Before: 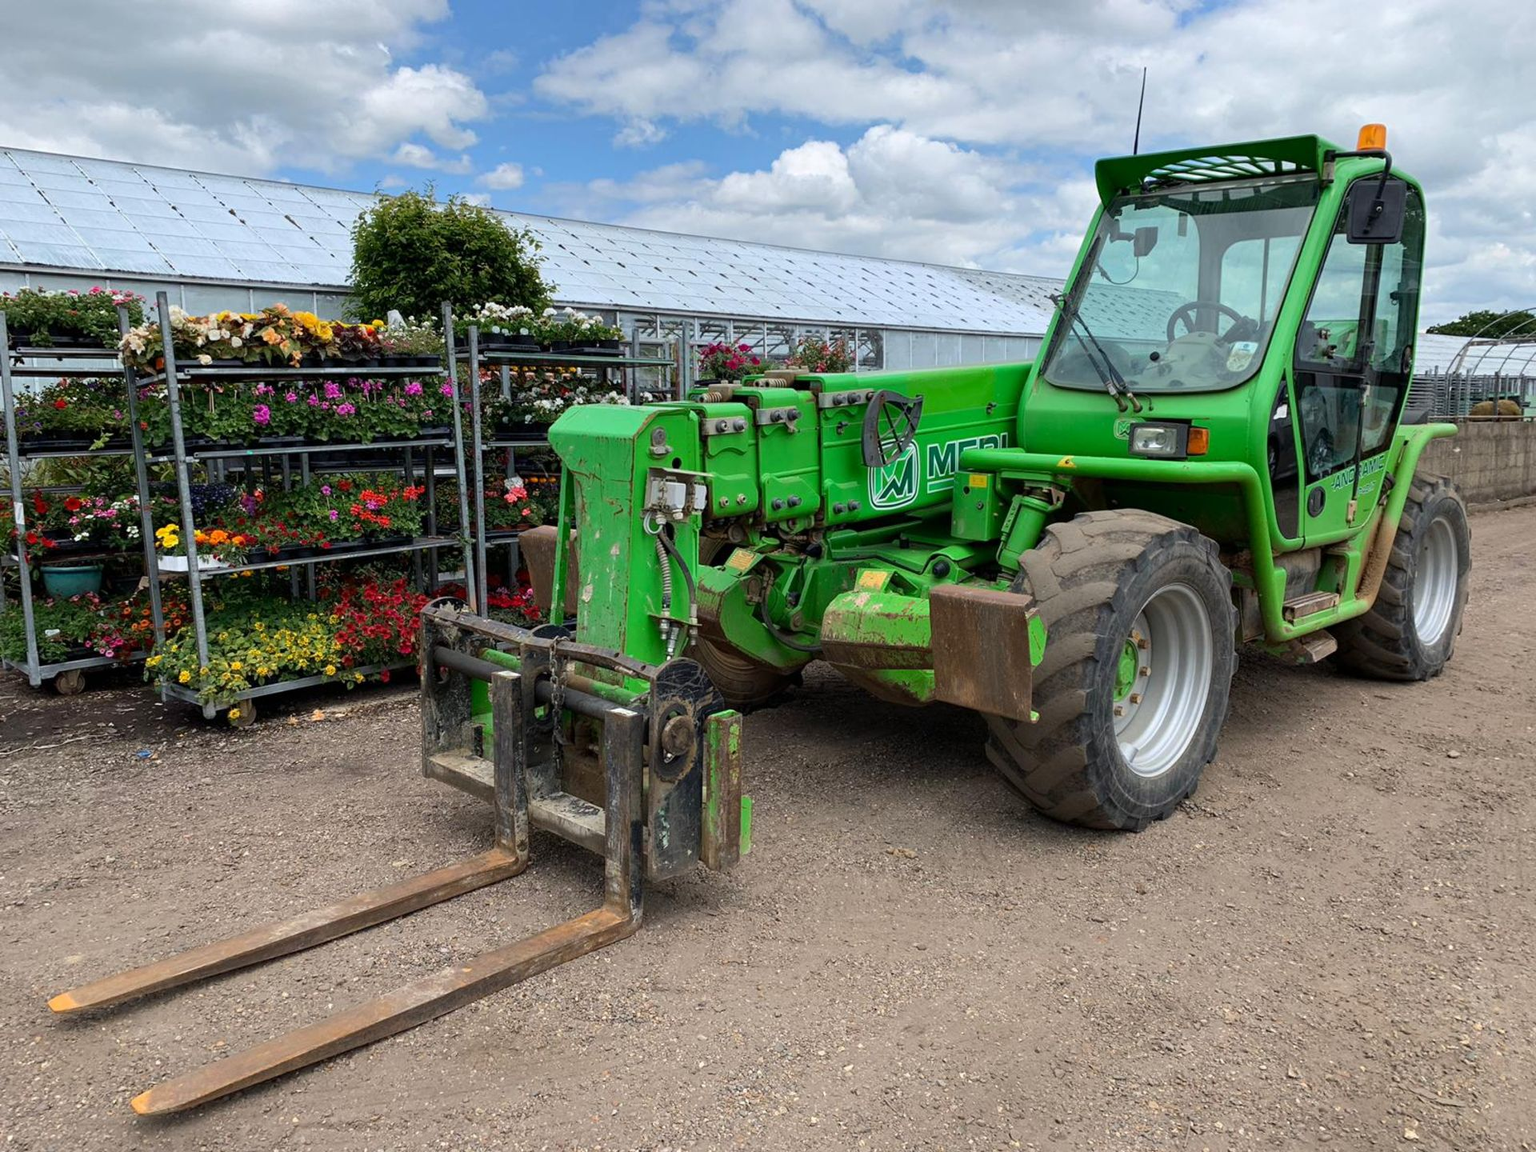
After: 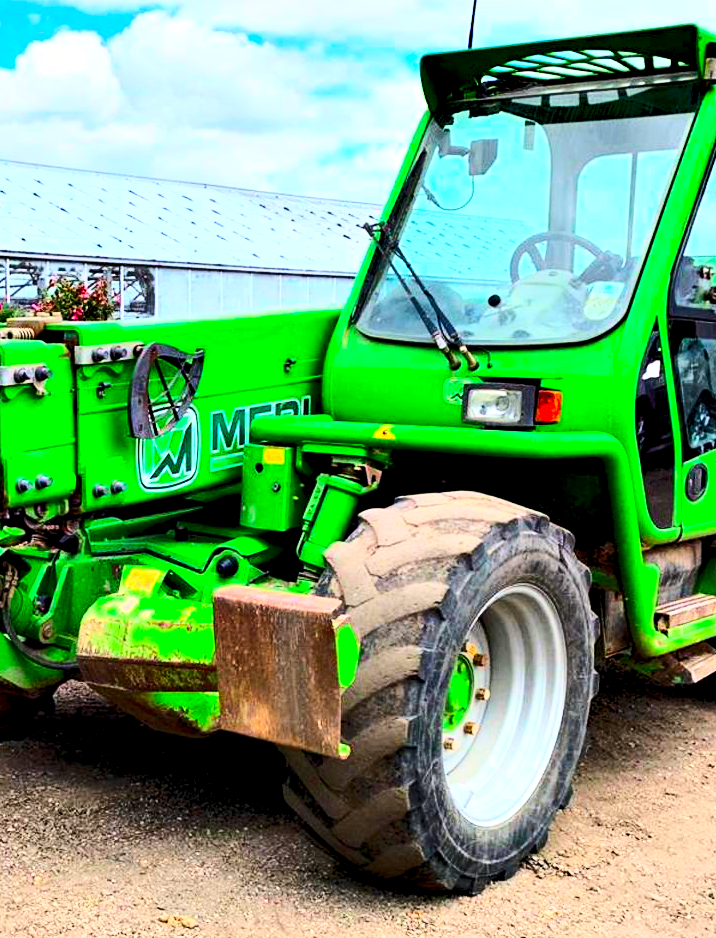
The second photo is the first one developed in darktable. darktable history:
crop and rotate: left 49.438%, top 10.114%, right 13.234%, bottom 24.705%
contrast brightness saturation: contrast 0.197, brightness 0.19, saturation 0.803
base curve: curves: ch0 [(0, 0) (0.028, 0.03) (0.121, 0.232) (0.46, 0.748) (0.859, 0.968) (1, 1)]
contrast equalizer: octaves 7, y [[0.6 ×6], [0.55 ×6], [0 ×6], [0 ×6], [0 ×6]]
